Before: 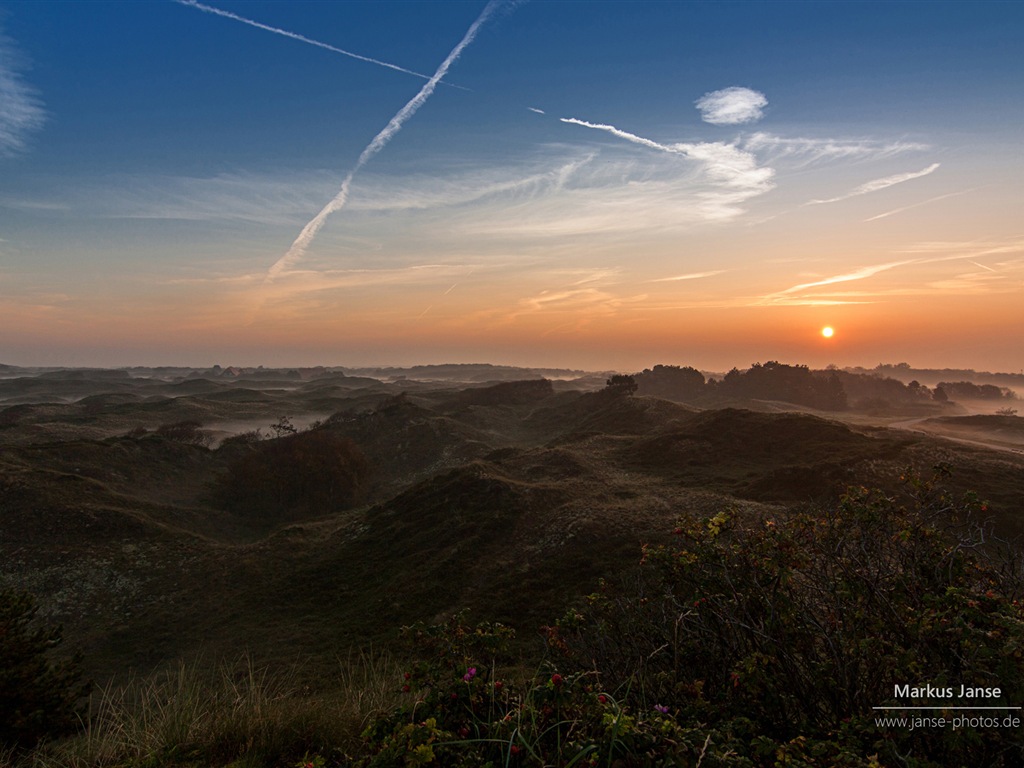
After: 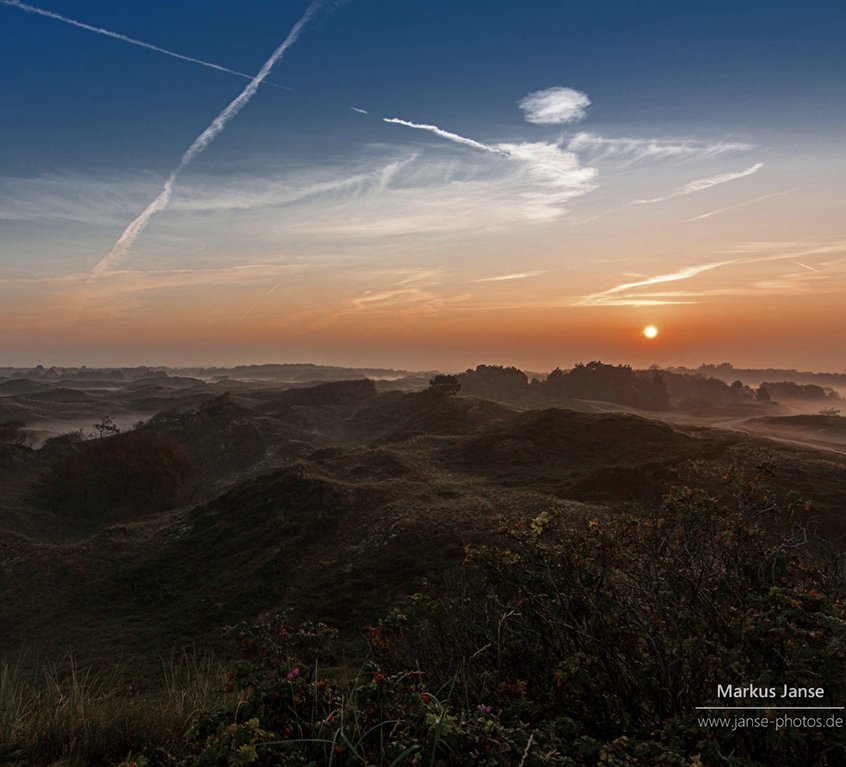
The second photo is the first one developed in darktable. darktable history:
tone equalizer: on, module defaults
color zones: curves: ch0 [(0, 0.5) (0.125, 0.4) (0.25, 0.5) (0.375, 0.4) (0.5, 0.4) (0.625, 0.35) (0.75, 0.35) (0.875, 0.5)]; ch1 [(0, 0.35) (0.125, 0.45) (0.25, 0.35) (0.375, 0.35) (0.5, 0.35) (0.625, 0.35) (0.75, 0.45) (0.875, 0.35)]; ch2 [(0, 0.6) (0.125, 0.5) (0.25, 0.5) (0.375, 0.6) (0.5, 0.6) (0.625, 0.5) (0.75, 0.5) (0.875, 0.5)]
crop: left 17.305%, bottom 0.021%
base curve: preserve colors none
